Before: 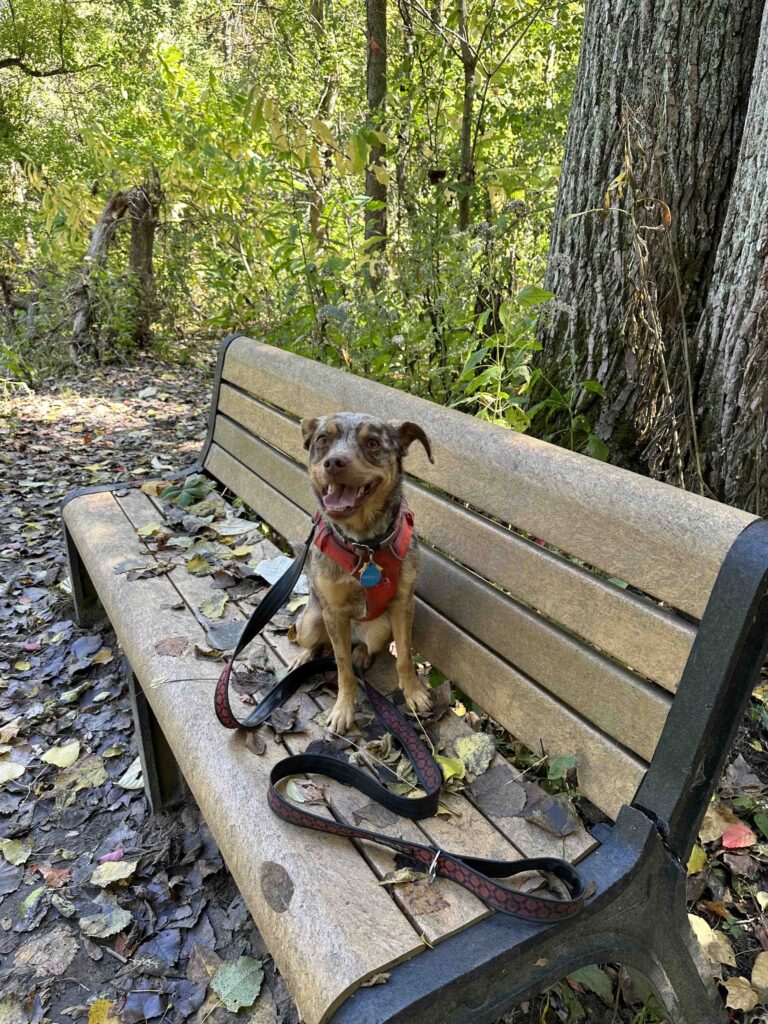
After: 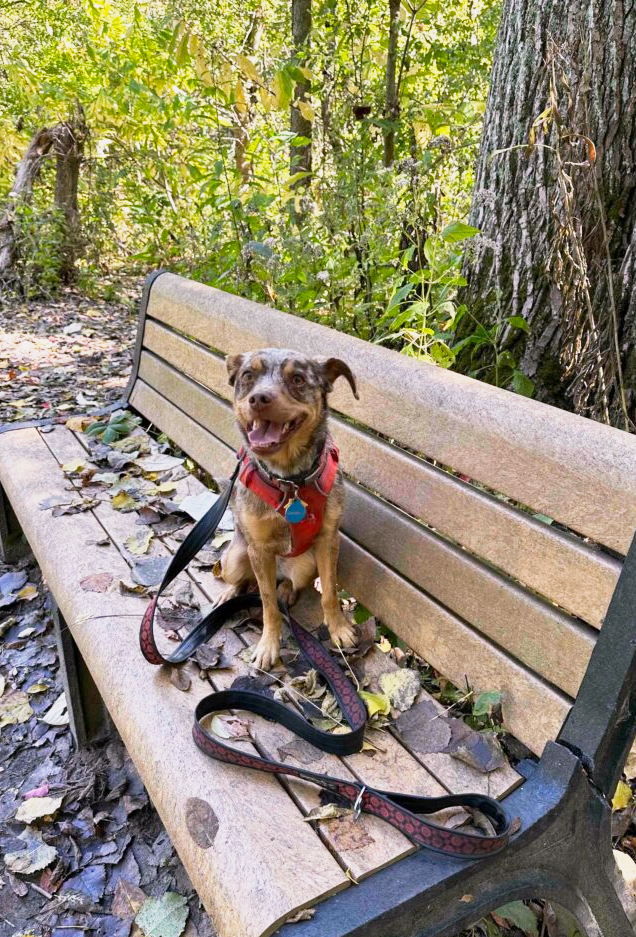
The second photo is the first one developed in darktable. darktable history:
base curve: curves: ch0 [(0, 0) (0.088, 0.125) (0.176, 0.251) (0.354, 0.501) (0.613, 0.749) (1, 0.877)], preserve colors none
crop: left 9.807%, top 6.259%, right 7.334%, bottom 2.177%
white balance: red 1.05, blue 1.072
